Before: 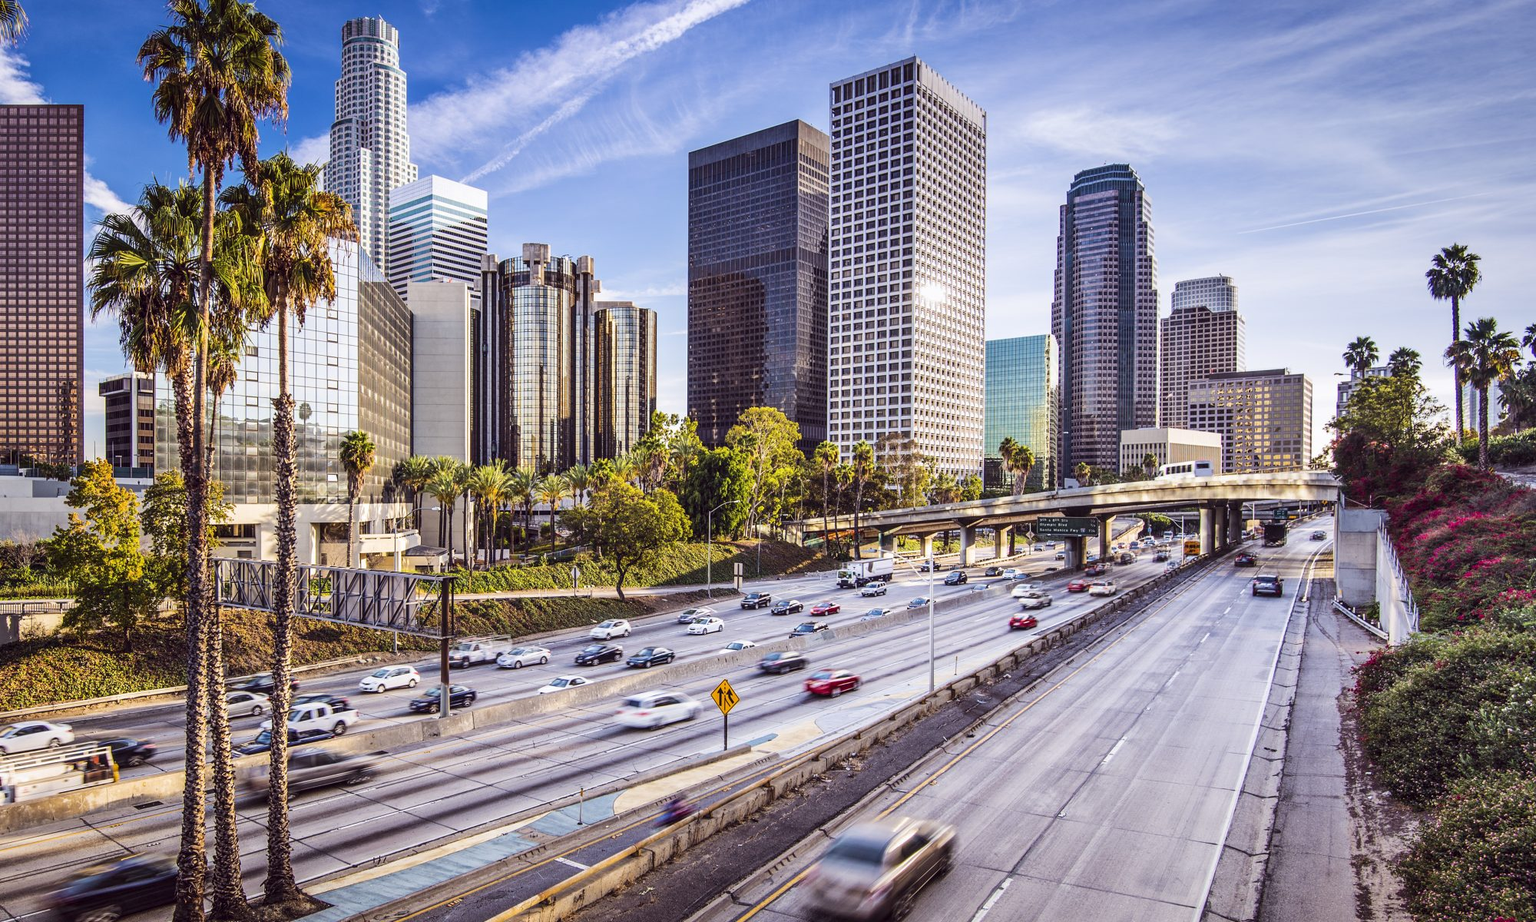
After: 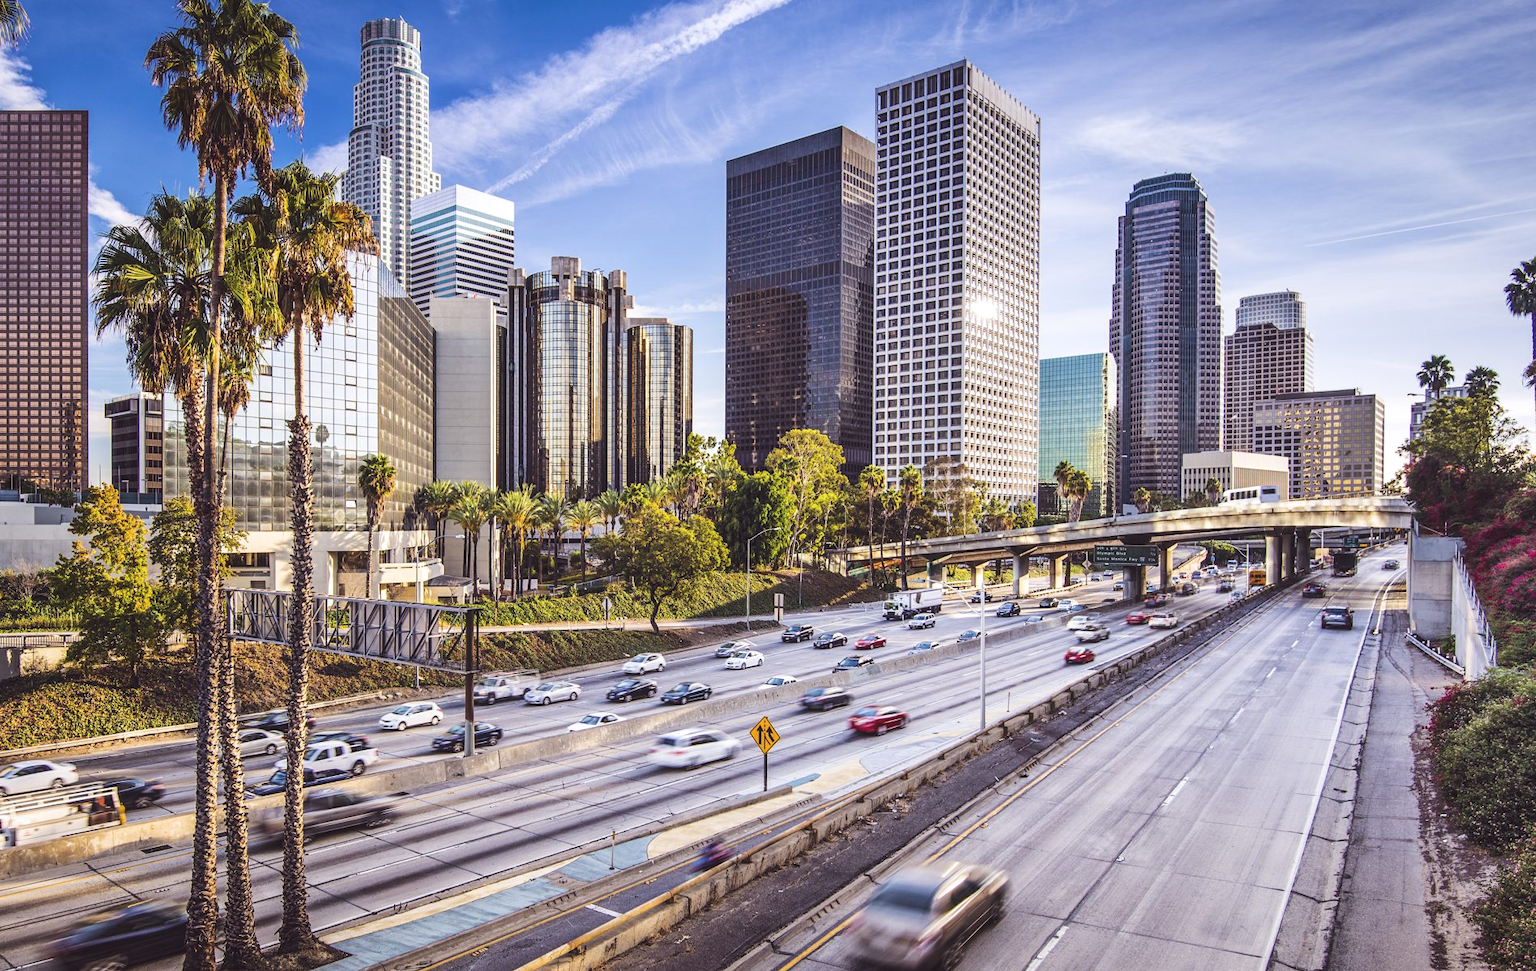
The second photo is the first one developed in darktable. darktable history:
crop and rotate: right 5.167%
exposure: black level correction -0.008, exposure 0.067 EV, compensate highlight preservation false
